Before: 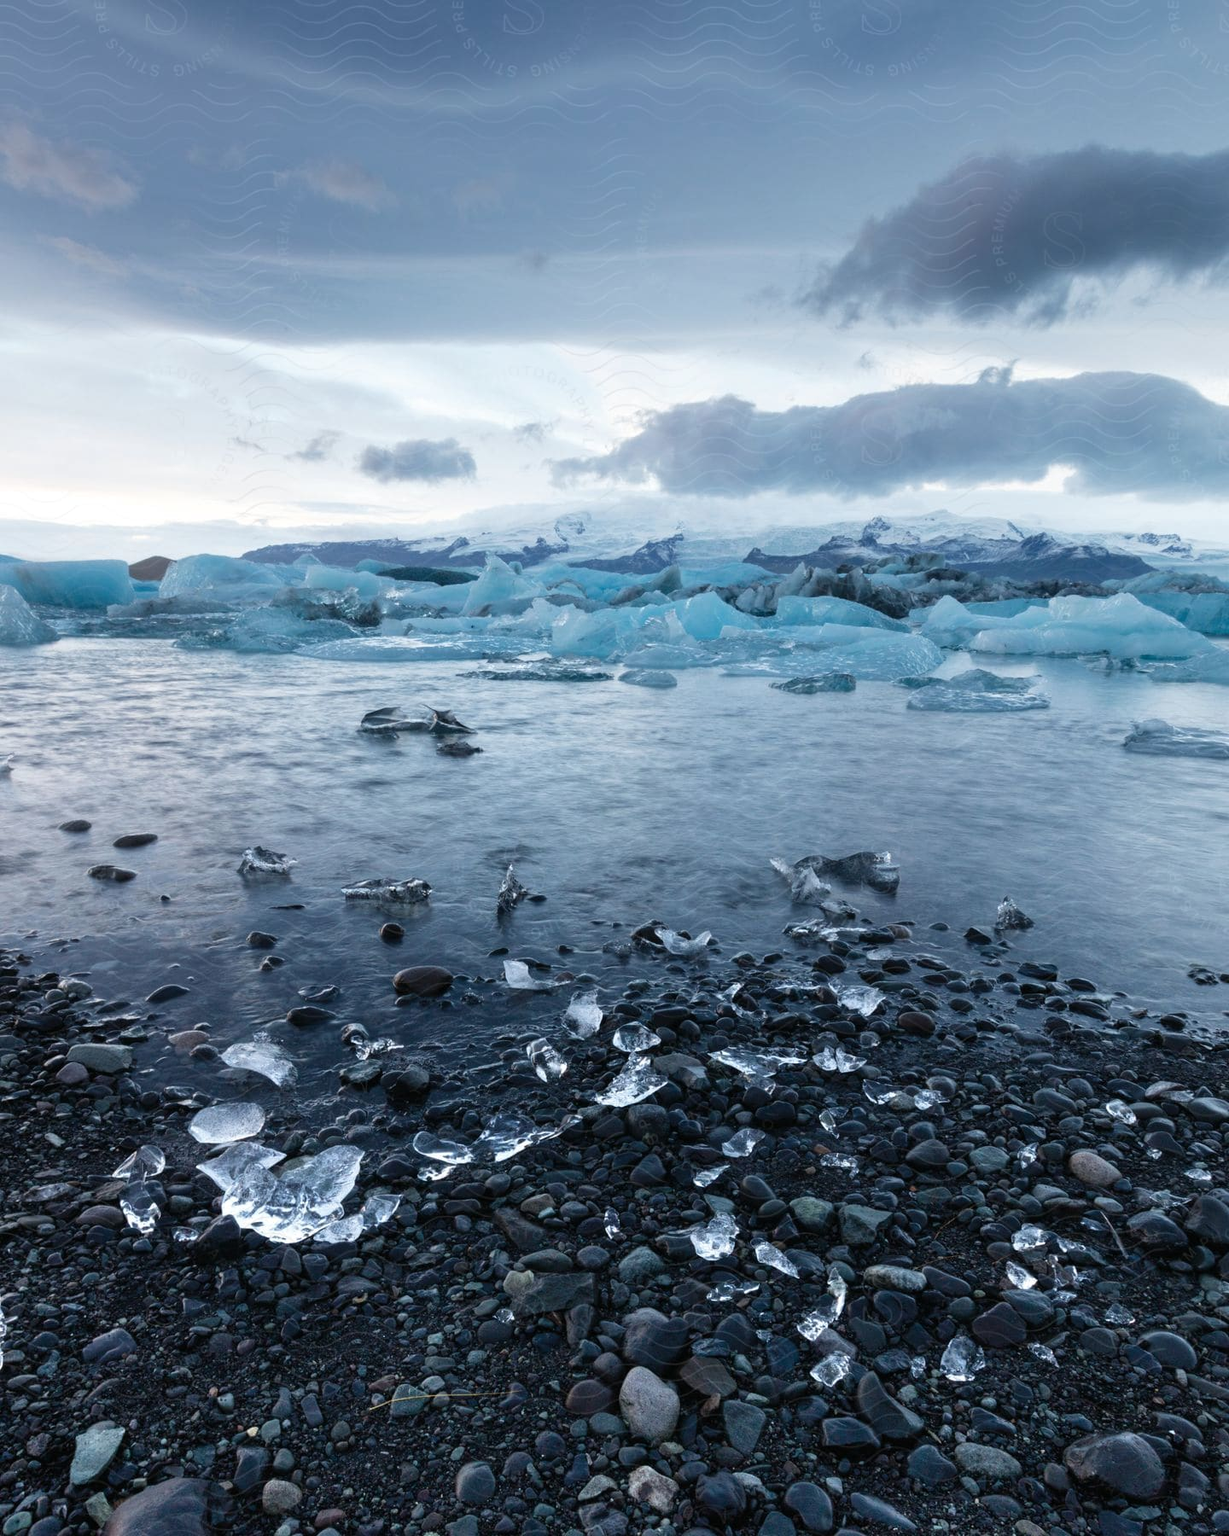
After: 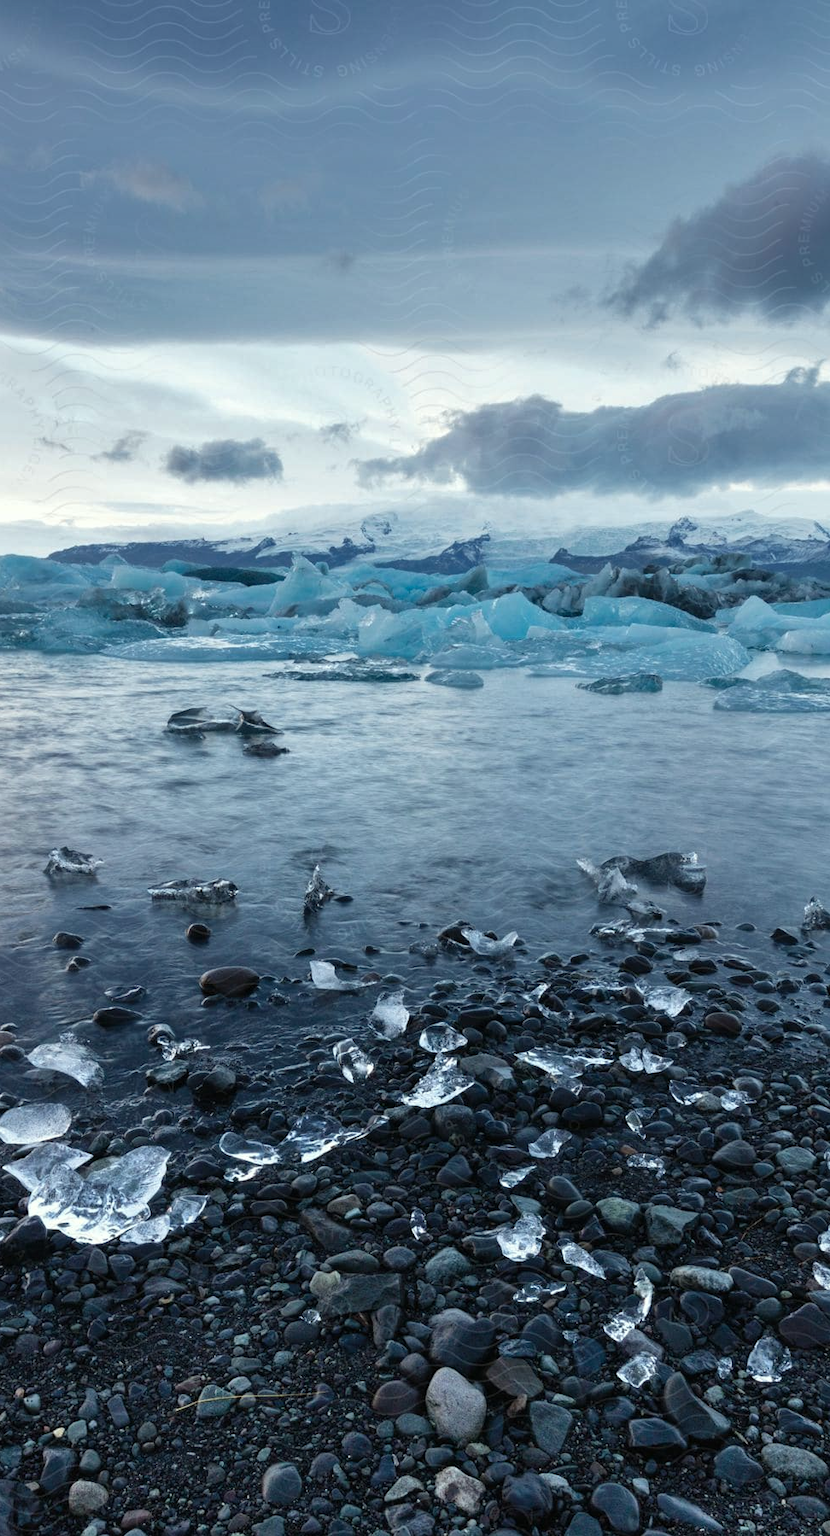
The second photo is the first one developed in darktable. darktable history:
crop and rotate: left 15.816%, right 16.613%
color correction: highlights a* -2.52, highlights b* 2.32
shadows and highlights: shadows 22.24, highlights -49.05, soften with gaussian
